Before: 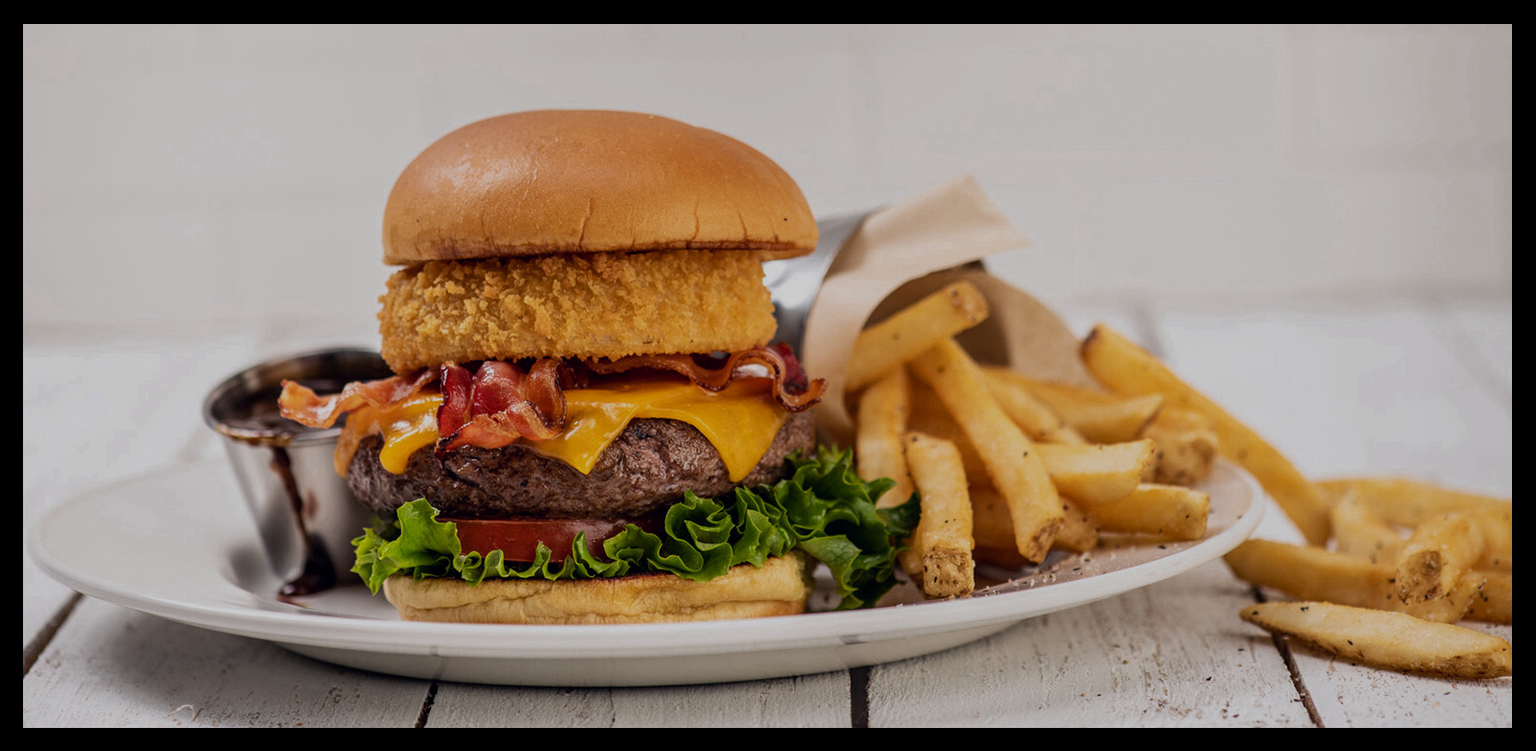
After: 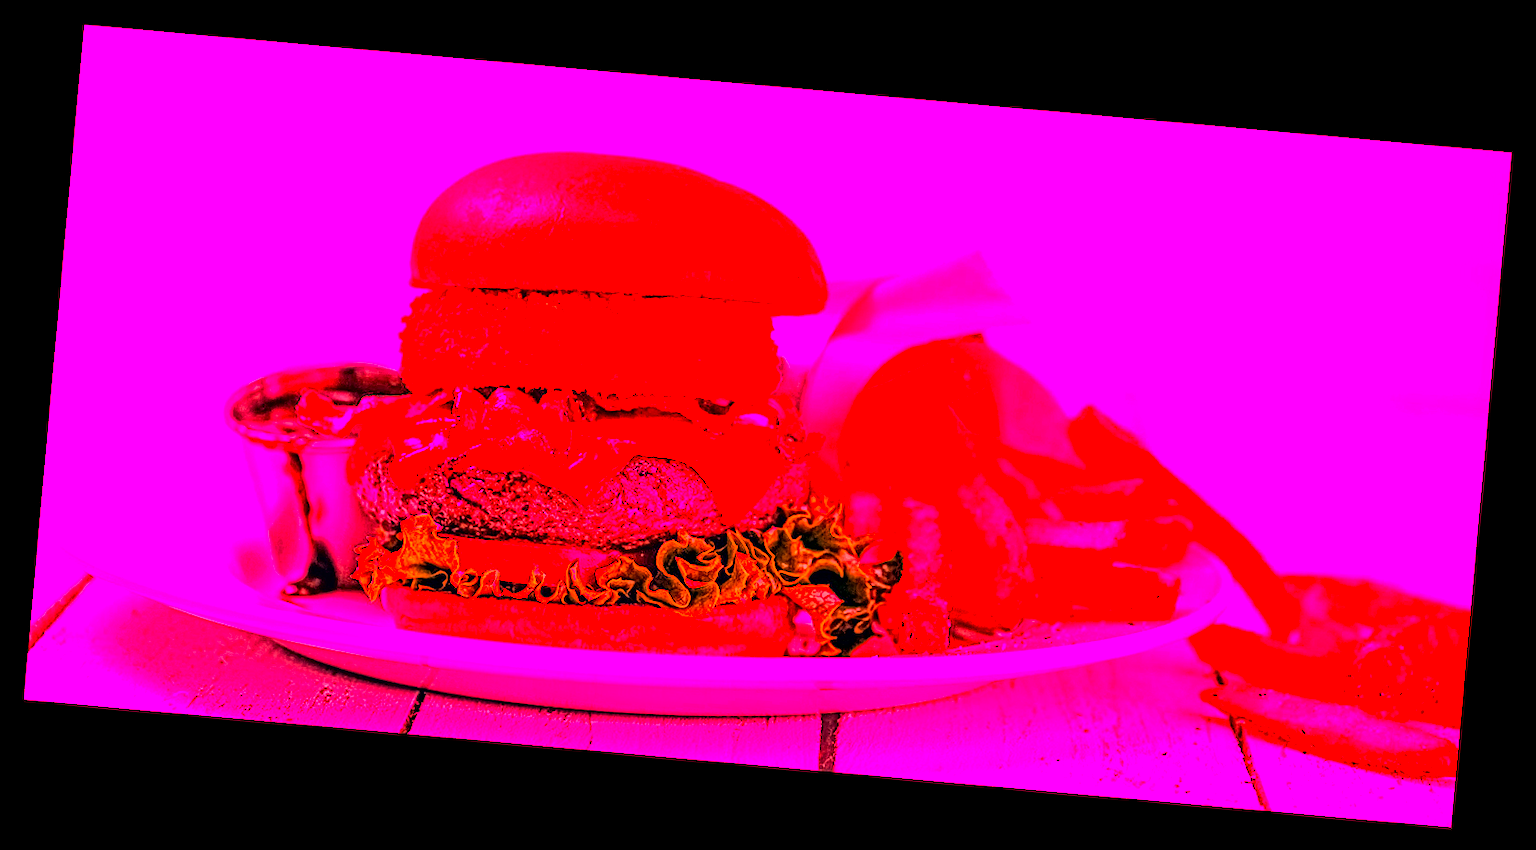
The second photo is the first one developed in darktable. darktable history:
color zones: curves: ch1 [(0, 0.523) (0.143, 0.545) (0.286, 0.52) (0.429, 0.506) (0.571, 0.503) (0.714, 0.503) (0.857, 0.508) (1, 0.523)]
exposure: black level correction 0.002, compensate highlight preservation false
rotate and perspective: rotation 5.12°, automatic cropping off
local contrast: mode bilateral grid, contrast 20, coarseness 3, detail 300%, midtone range 0.2
white balance: red 4.26, blue 1.802
contrast brightness saturation: contrast 0.03, brightness 0.06, saturation 0.13
